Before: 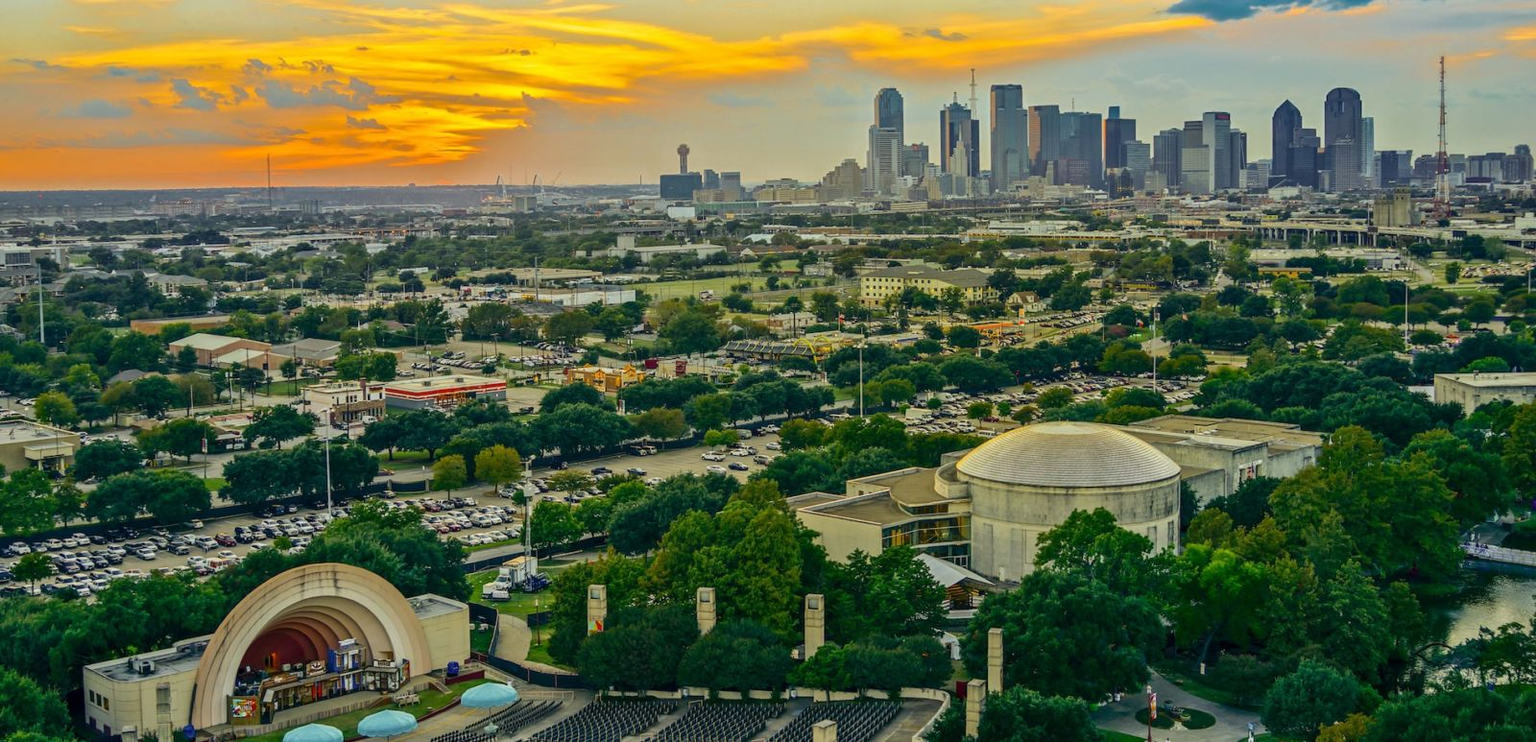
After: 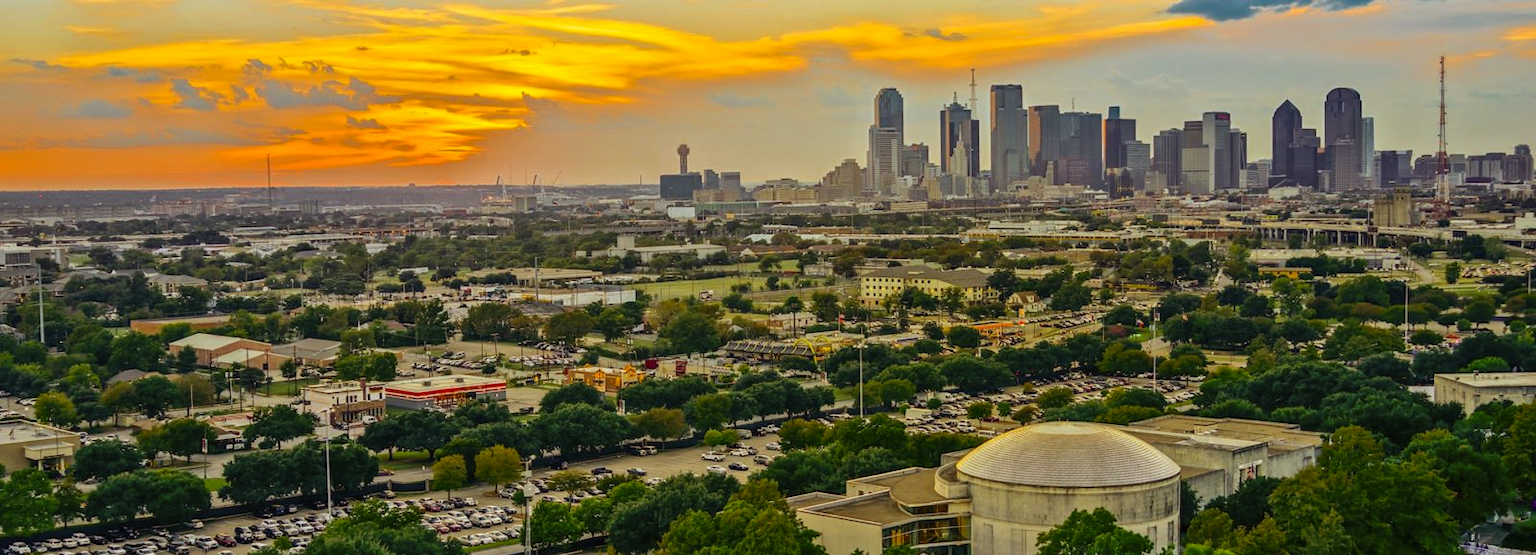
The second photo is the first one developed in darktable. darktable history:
rgb levels: mode RGB, independent channels, levels [[0, 0.5, 1], [0, 0.521, 1], [0, 0.536, 1]]
crop: bottom 24.967%
